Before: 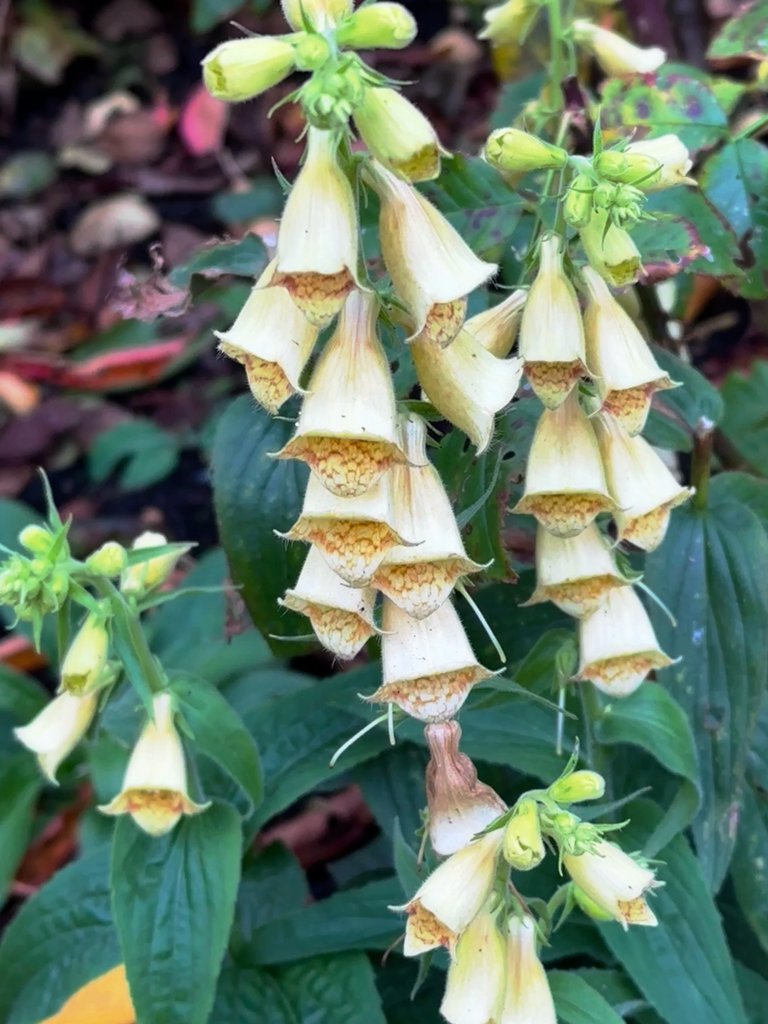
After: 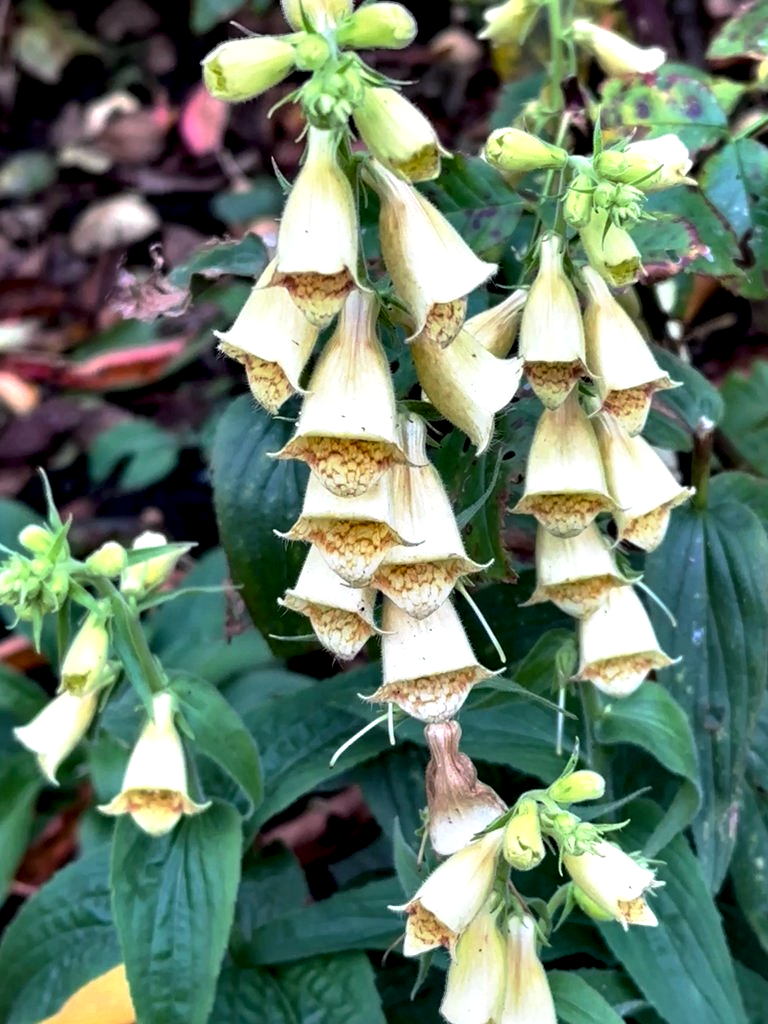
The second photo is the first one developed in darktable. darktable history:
contrast equalizer: octaves 7, y [[0.601, 0.6, 0.598, 0.598, 0.6, 0.601], [0.5 ×6], [0.5 ×6], [0 ×6], [0 ×6]]
